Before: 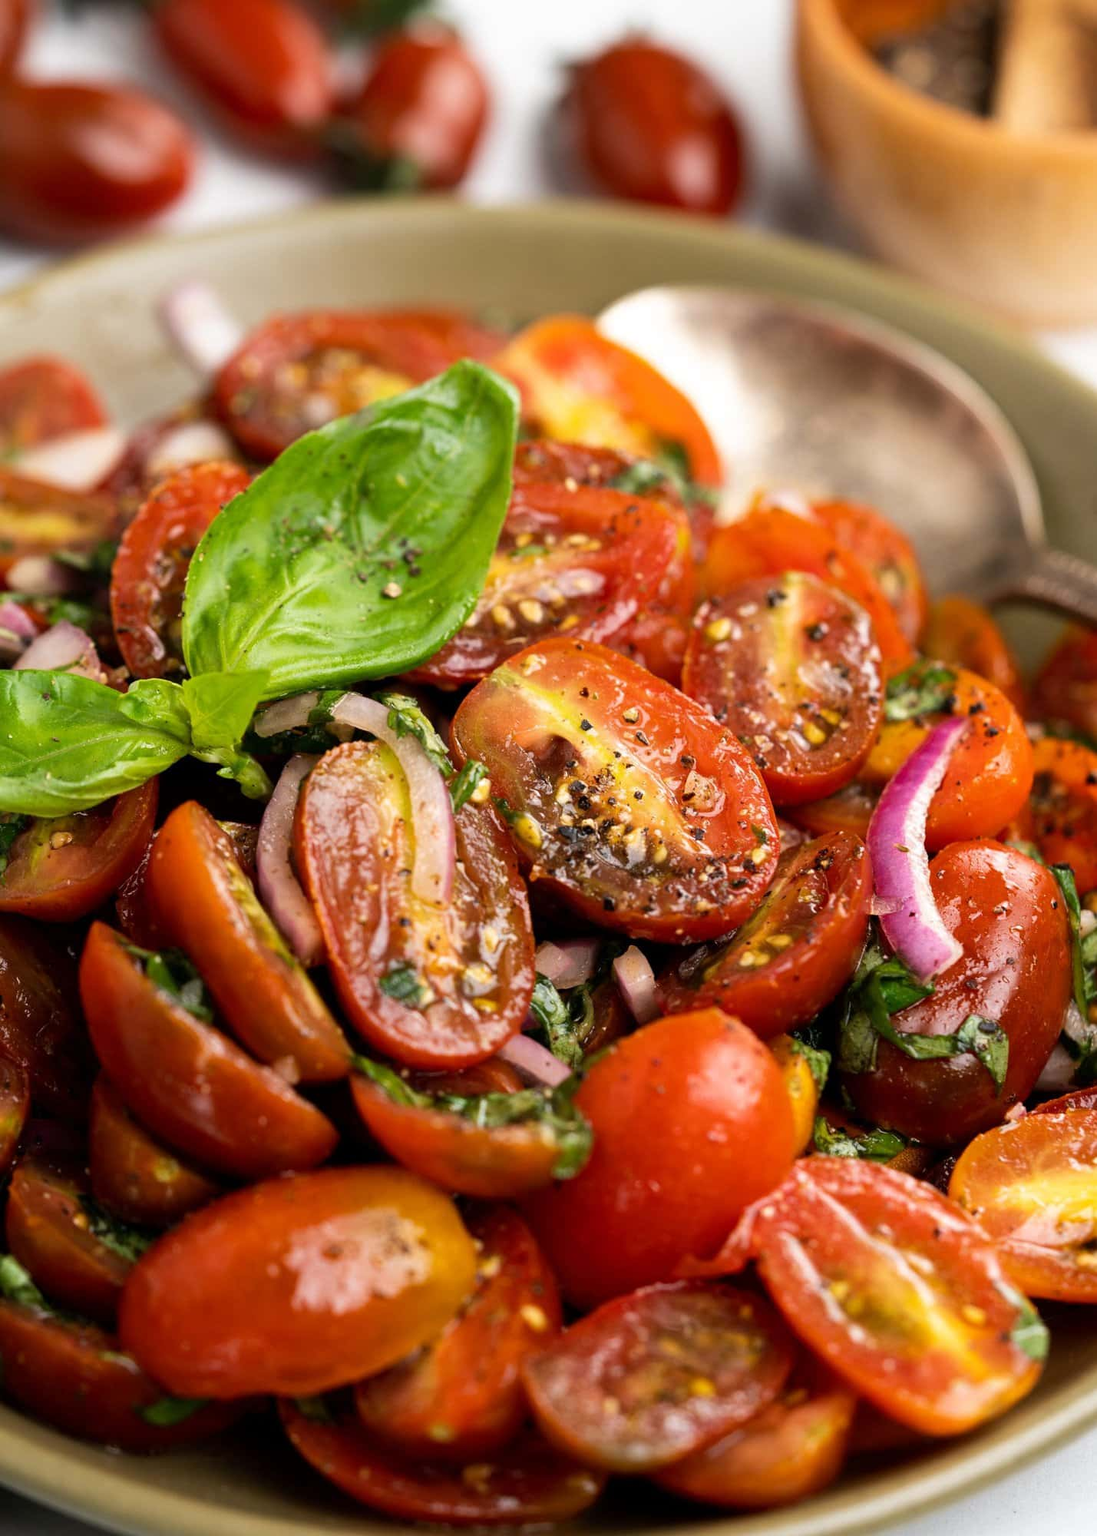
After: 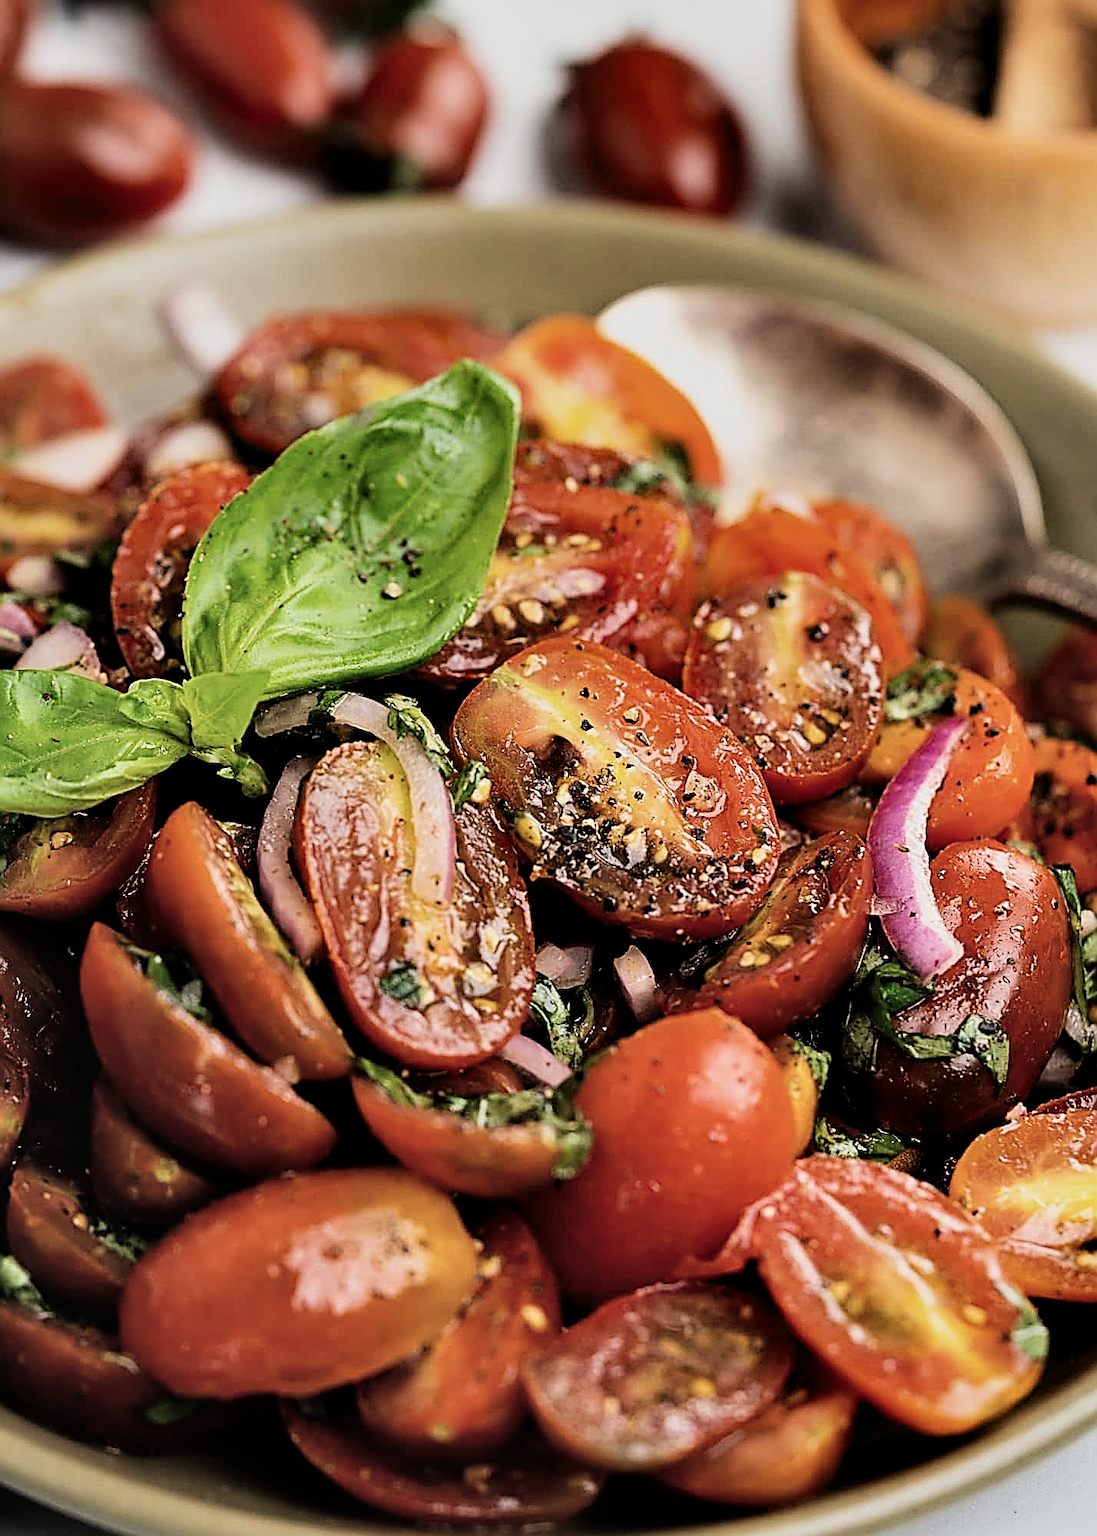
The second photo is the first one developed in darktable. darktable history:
exposure: black level correction -0.015, exposure -0.132 EV, compensate highlight preservation false
contrast brightness saturation: saturation -0.069
sharpen: amount 1.994
contrast equalizer: y [[0.609, 0.611, 0.615, 0.613, 0.607, 0.603], [0.504, 0.498, 0.496, 0.499, 0.506, 0.516], [0 ×6], [0 ×6], [0 ×6]]
filmic rgb: black relative exposure -7.65 EV, white relative exposure 4.56 EV, threshold 5.99 EV, hardness 3.61, contrast 0.993, color science v6 (2022), enable highlight reconstruction true
